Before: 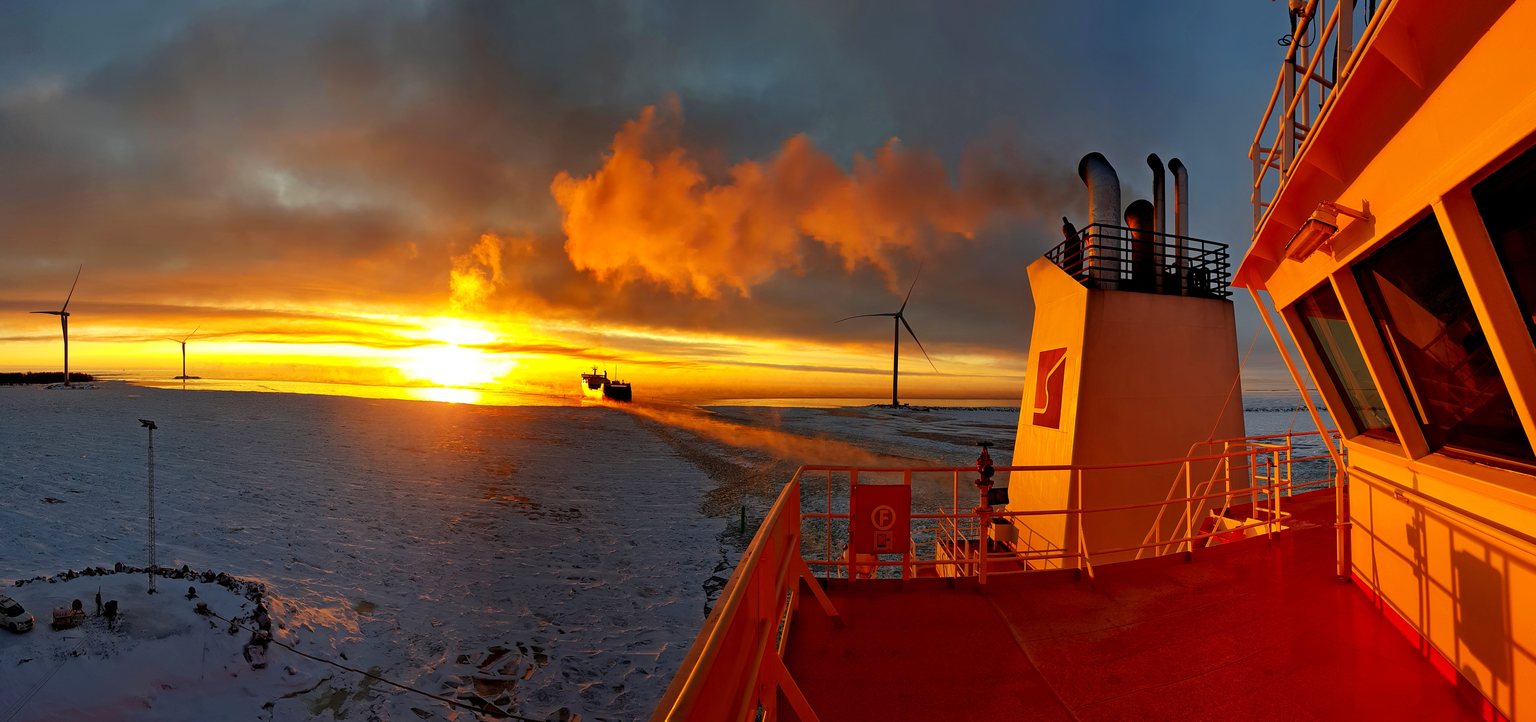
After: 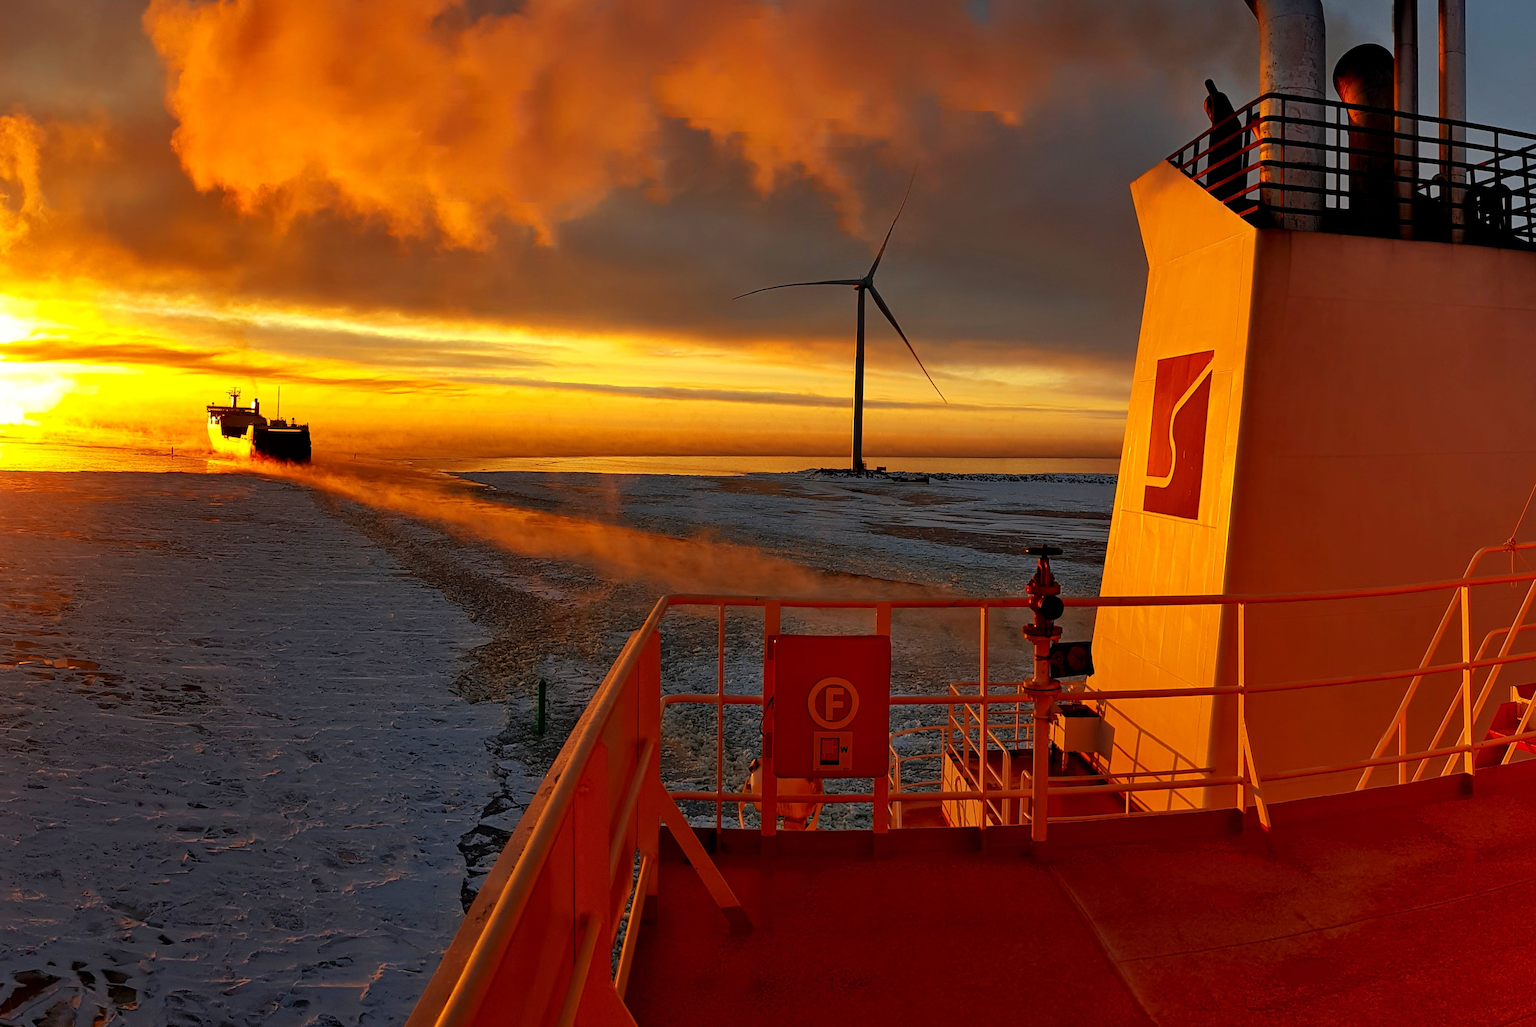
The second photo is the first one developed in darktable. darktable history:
crop: left 31.377%, top 24.763%, right 20.413%, bottom 6.623%
